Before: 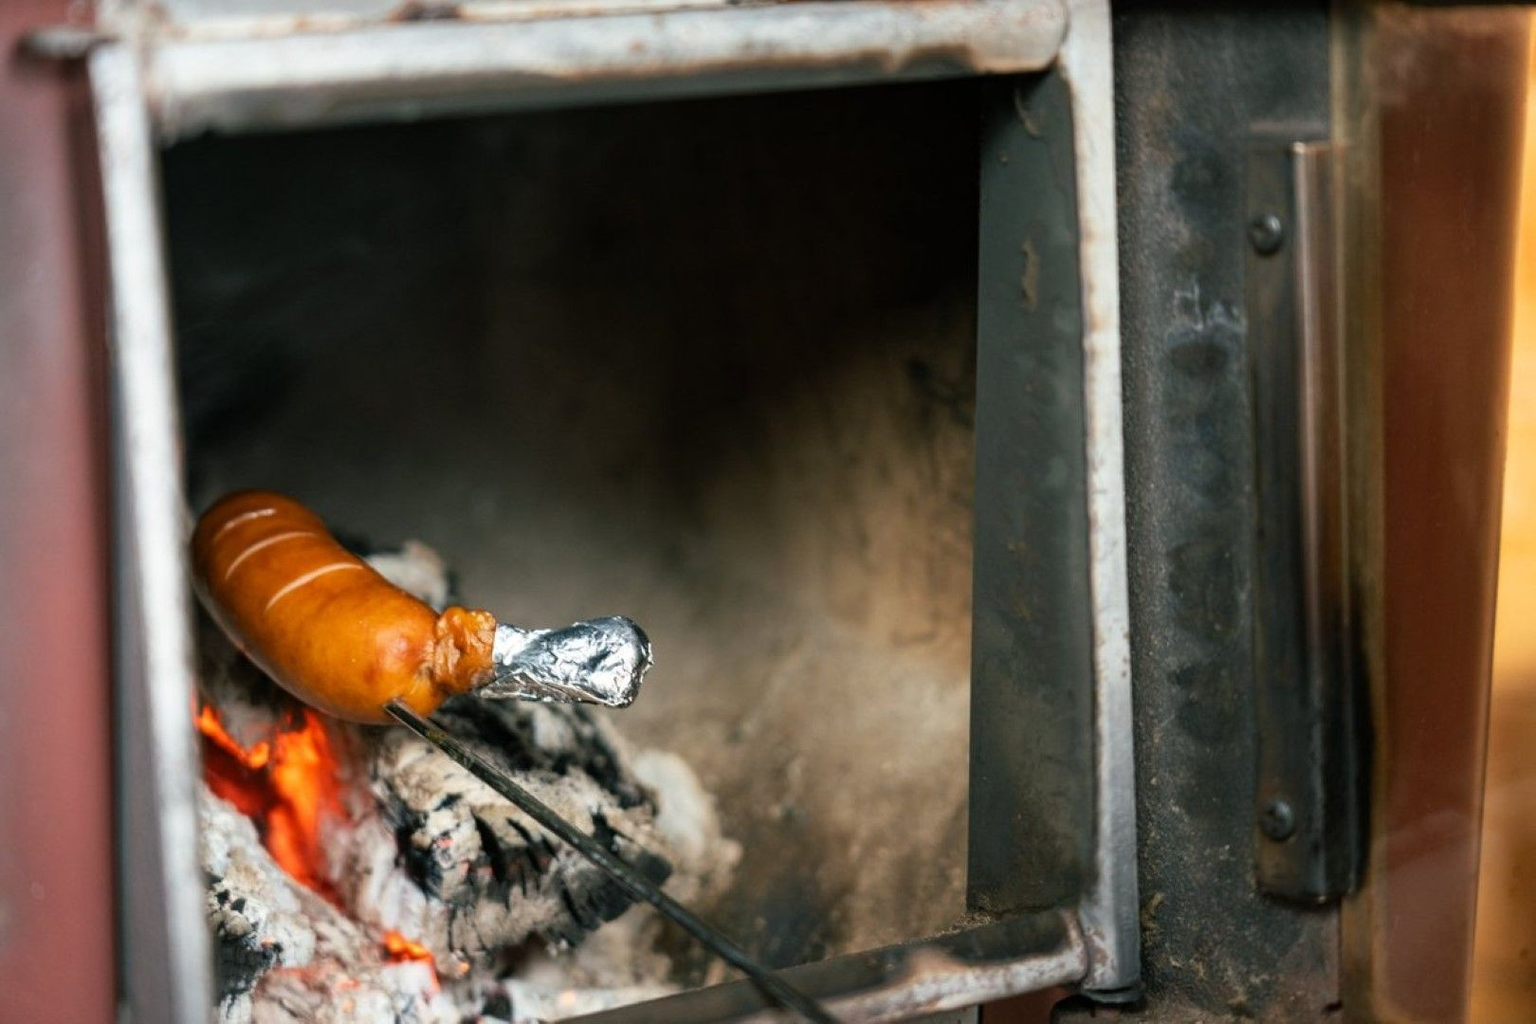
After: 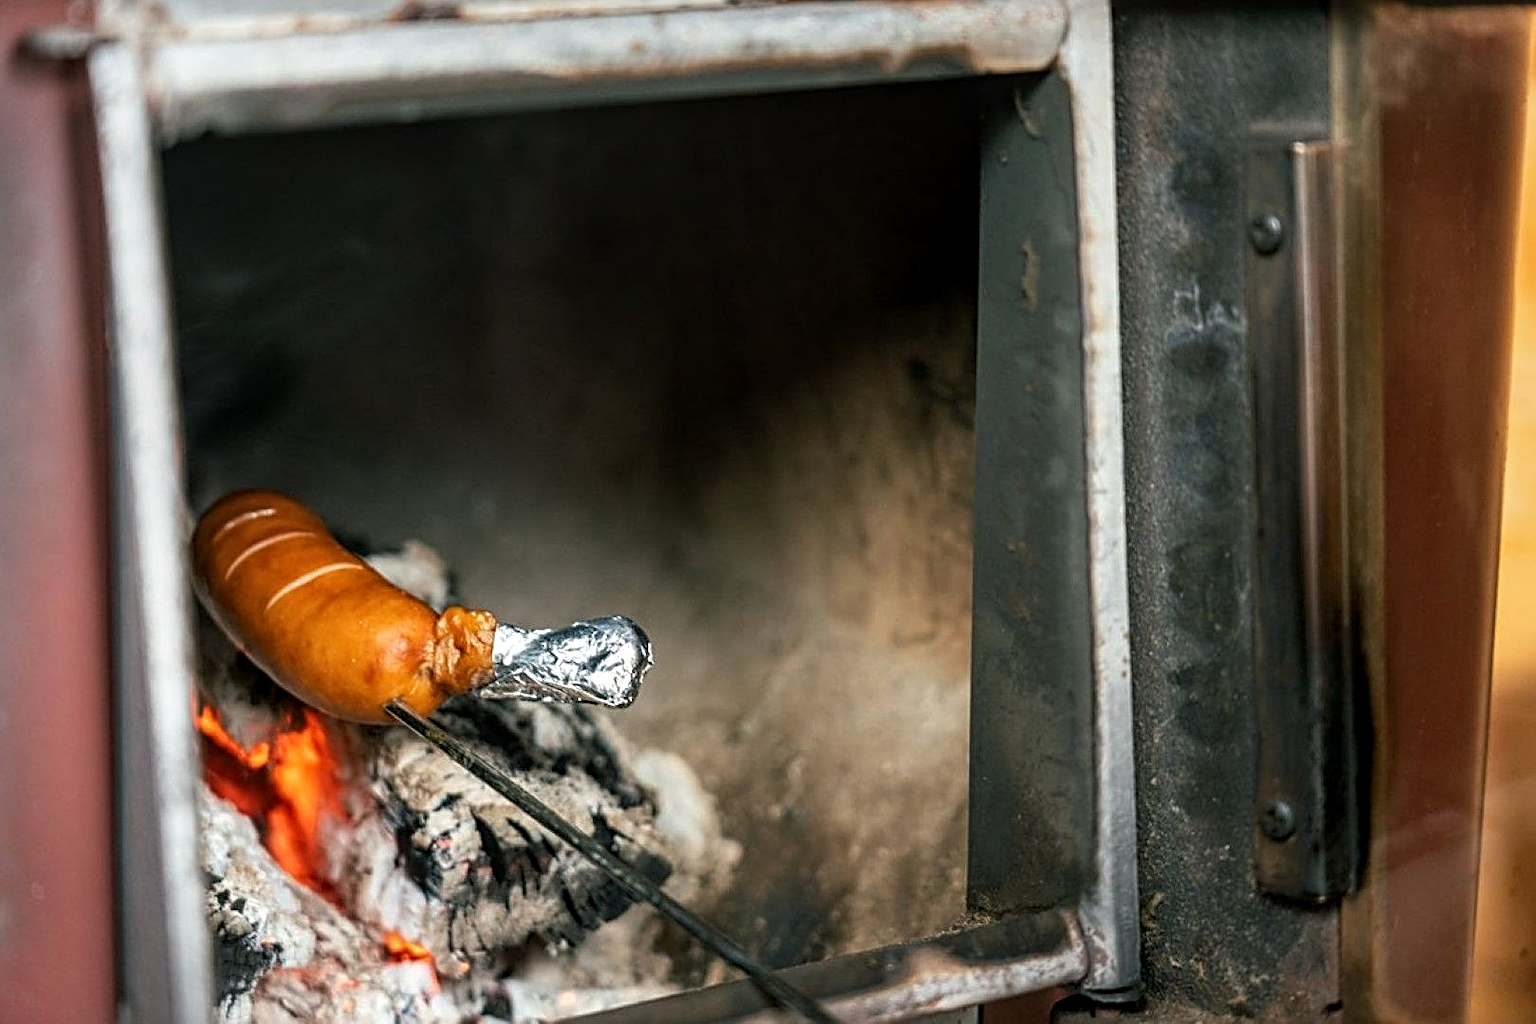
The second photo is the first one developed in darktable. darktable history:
local contrast: on, module defaults
sharpen: radius 2.676, amount 0.669
